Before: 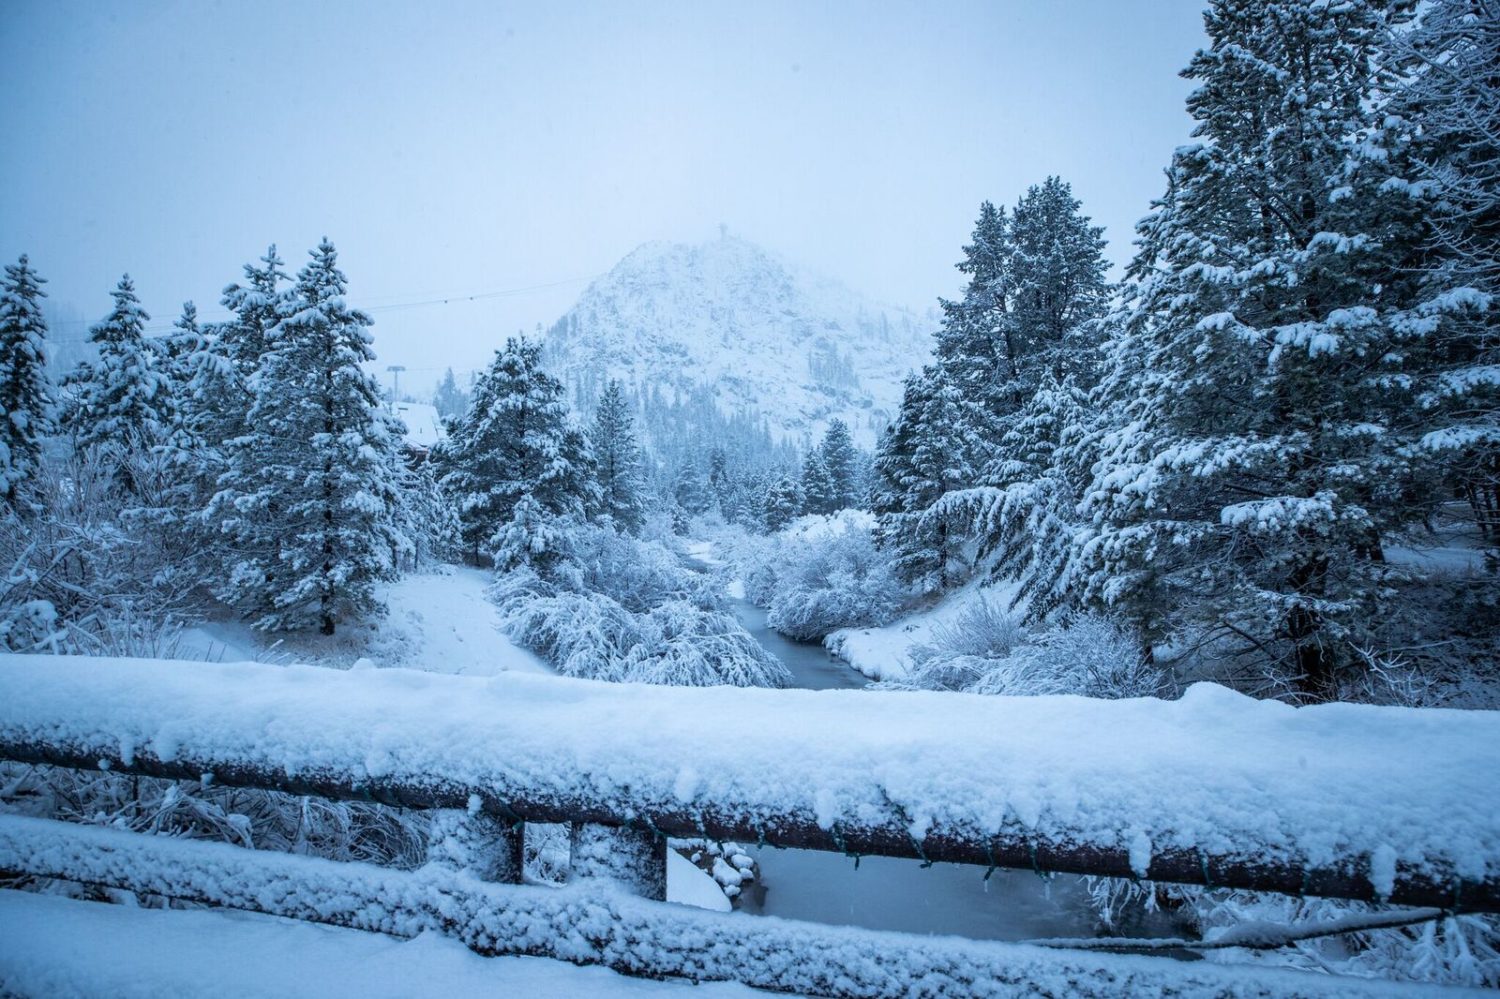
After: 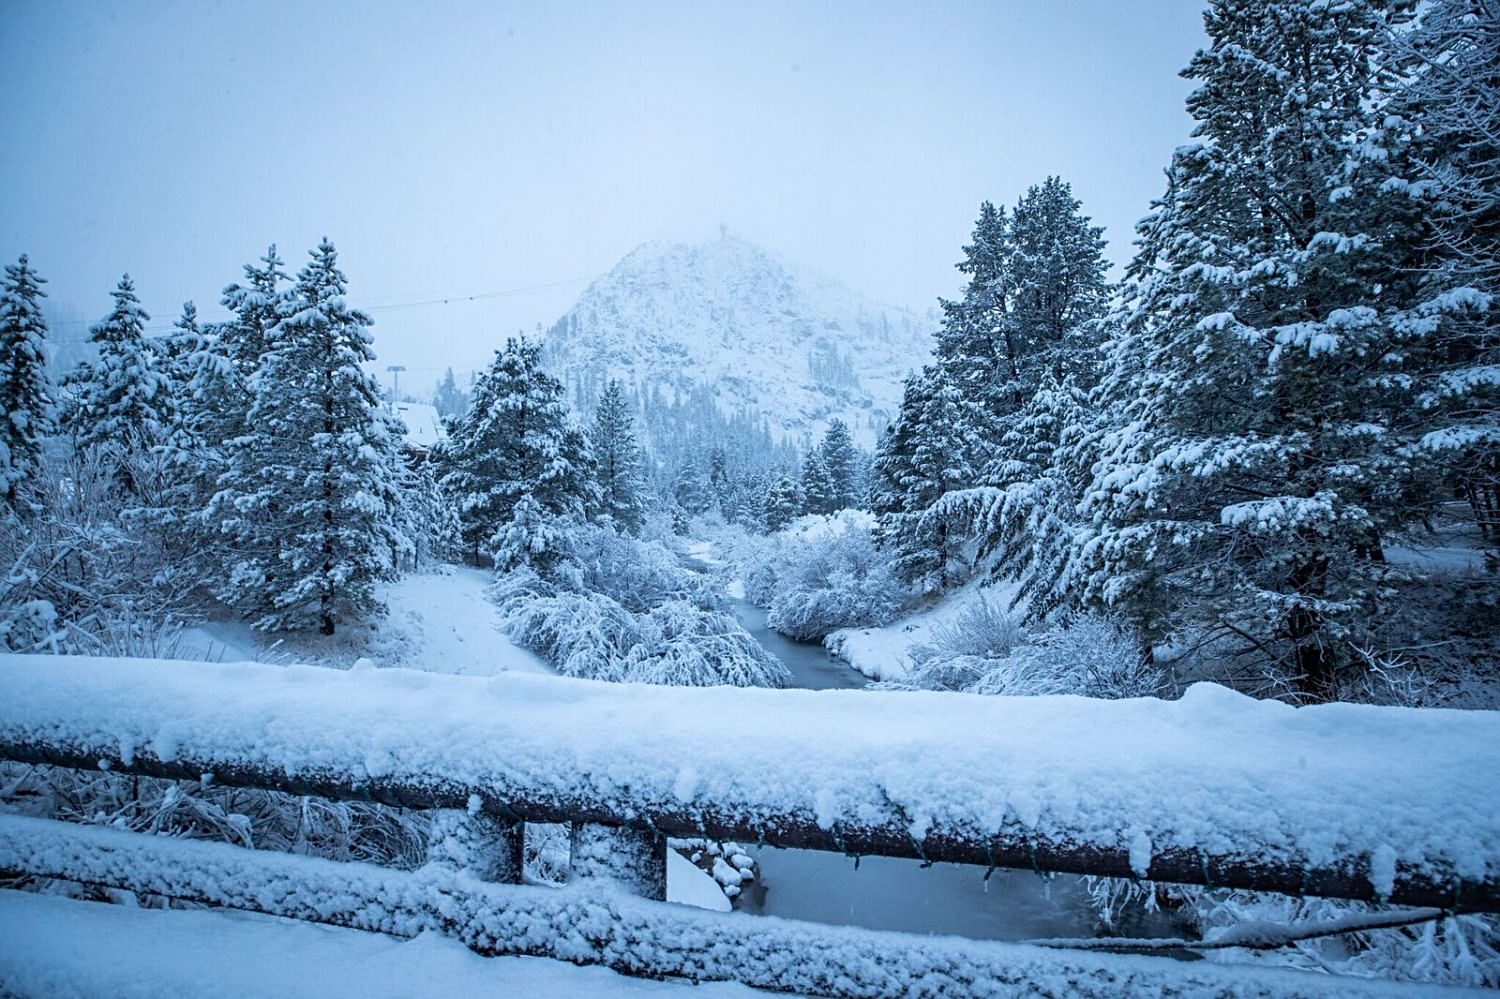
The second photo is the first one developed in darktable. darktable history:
sharpen: radius 2.518, amount 0.337
